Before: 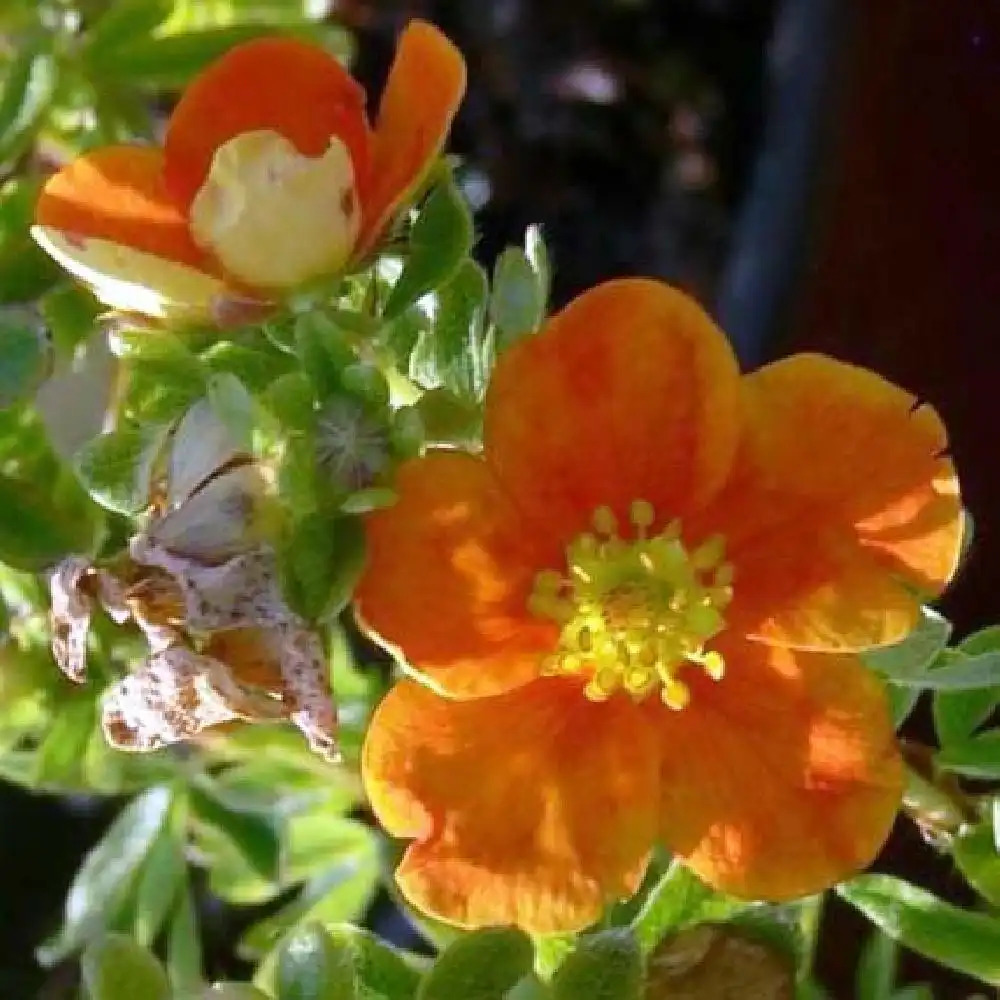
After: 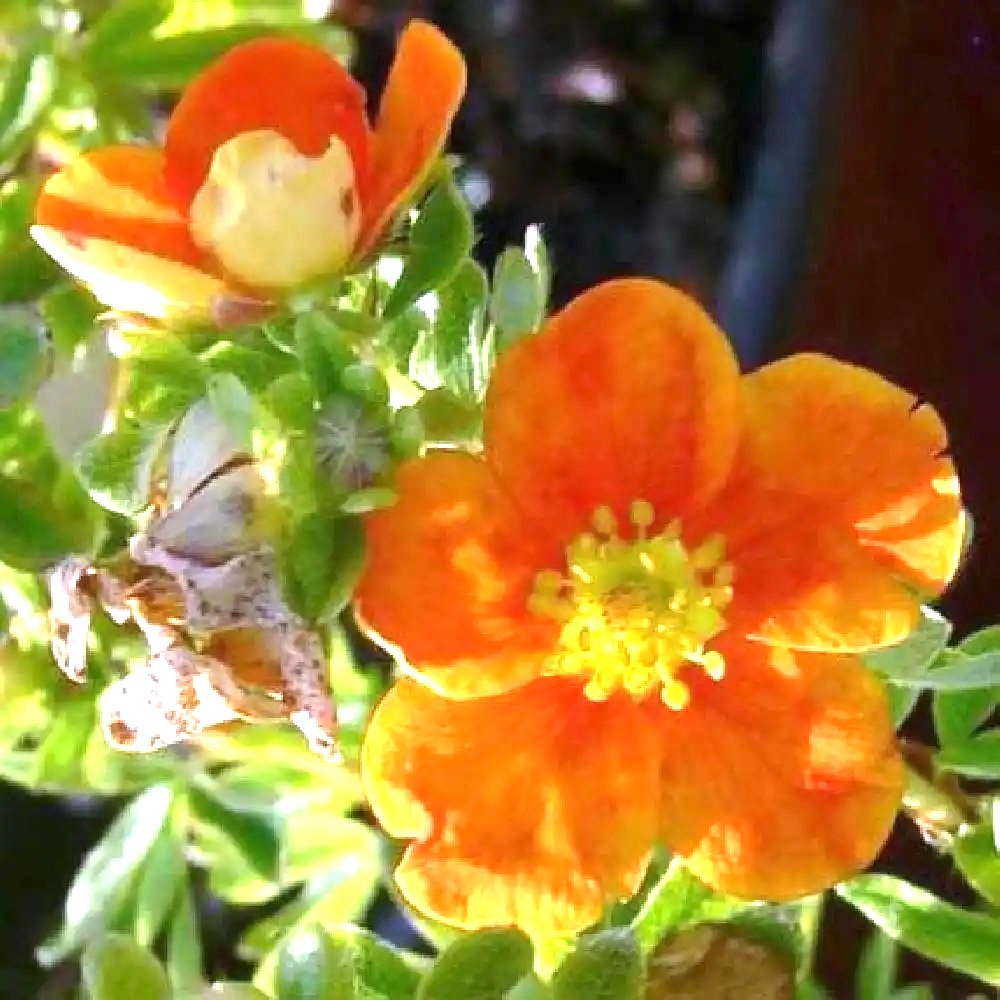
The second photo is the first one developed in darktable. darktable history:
exposure: black level correction 0, exposure 1.174 EV, compensate highlight preservation false
